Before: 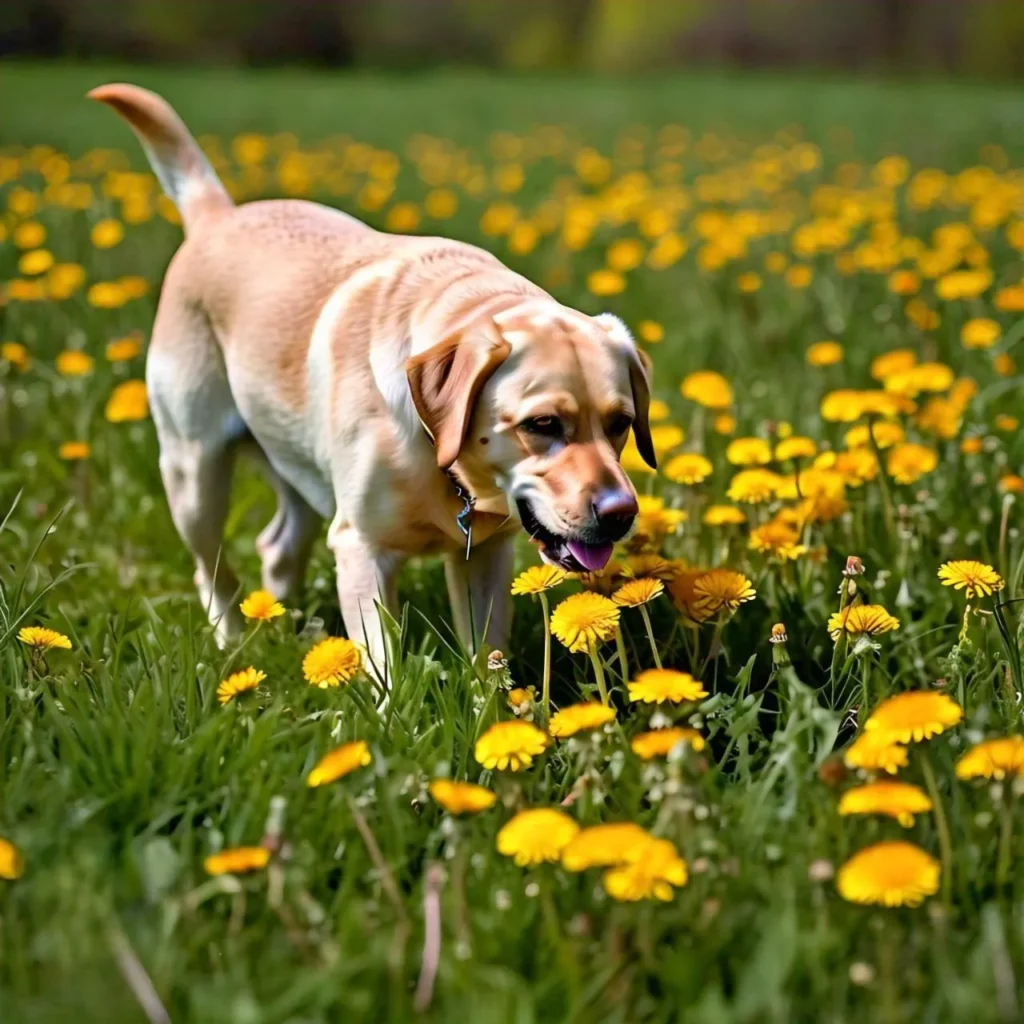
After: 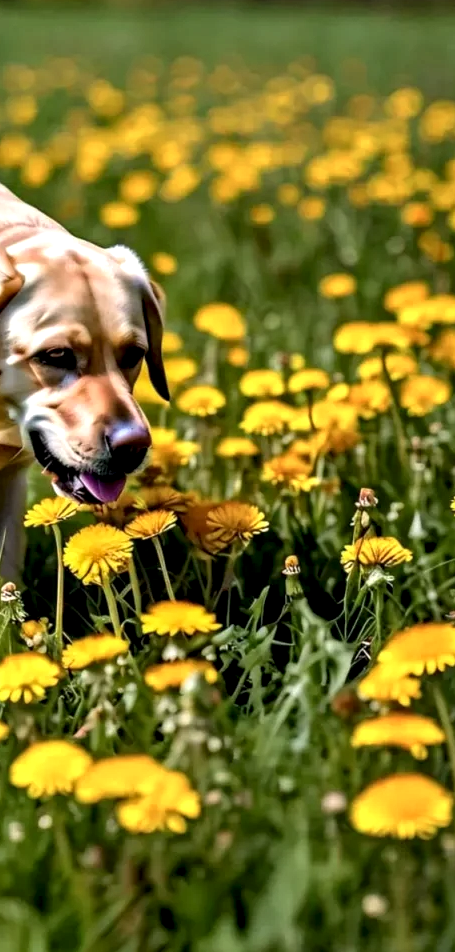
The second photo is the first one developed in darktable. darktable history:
local contrast: highlights 60%, shadows 60%, detail 160%
crop: left 47.628%, top 6.643%, right 7.874%
